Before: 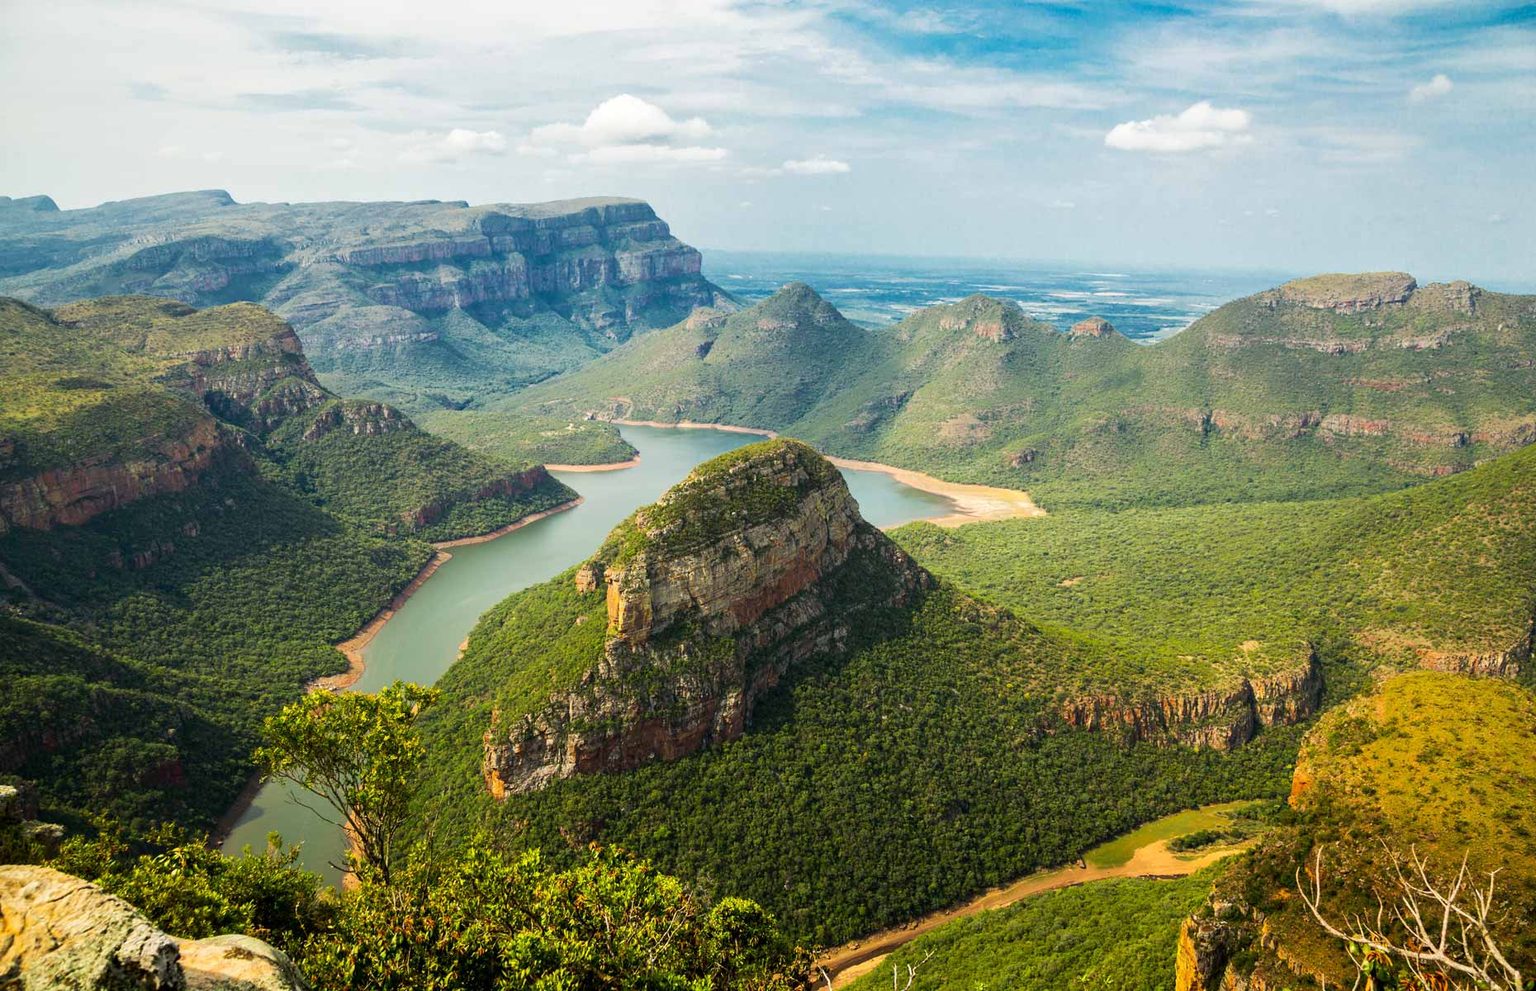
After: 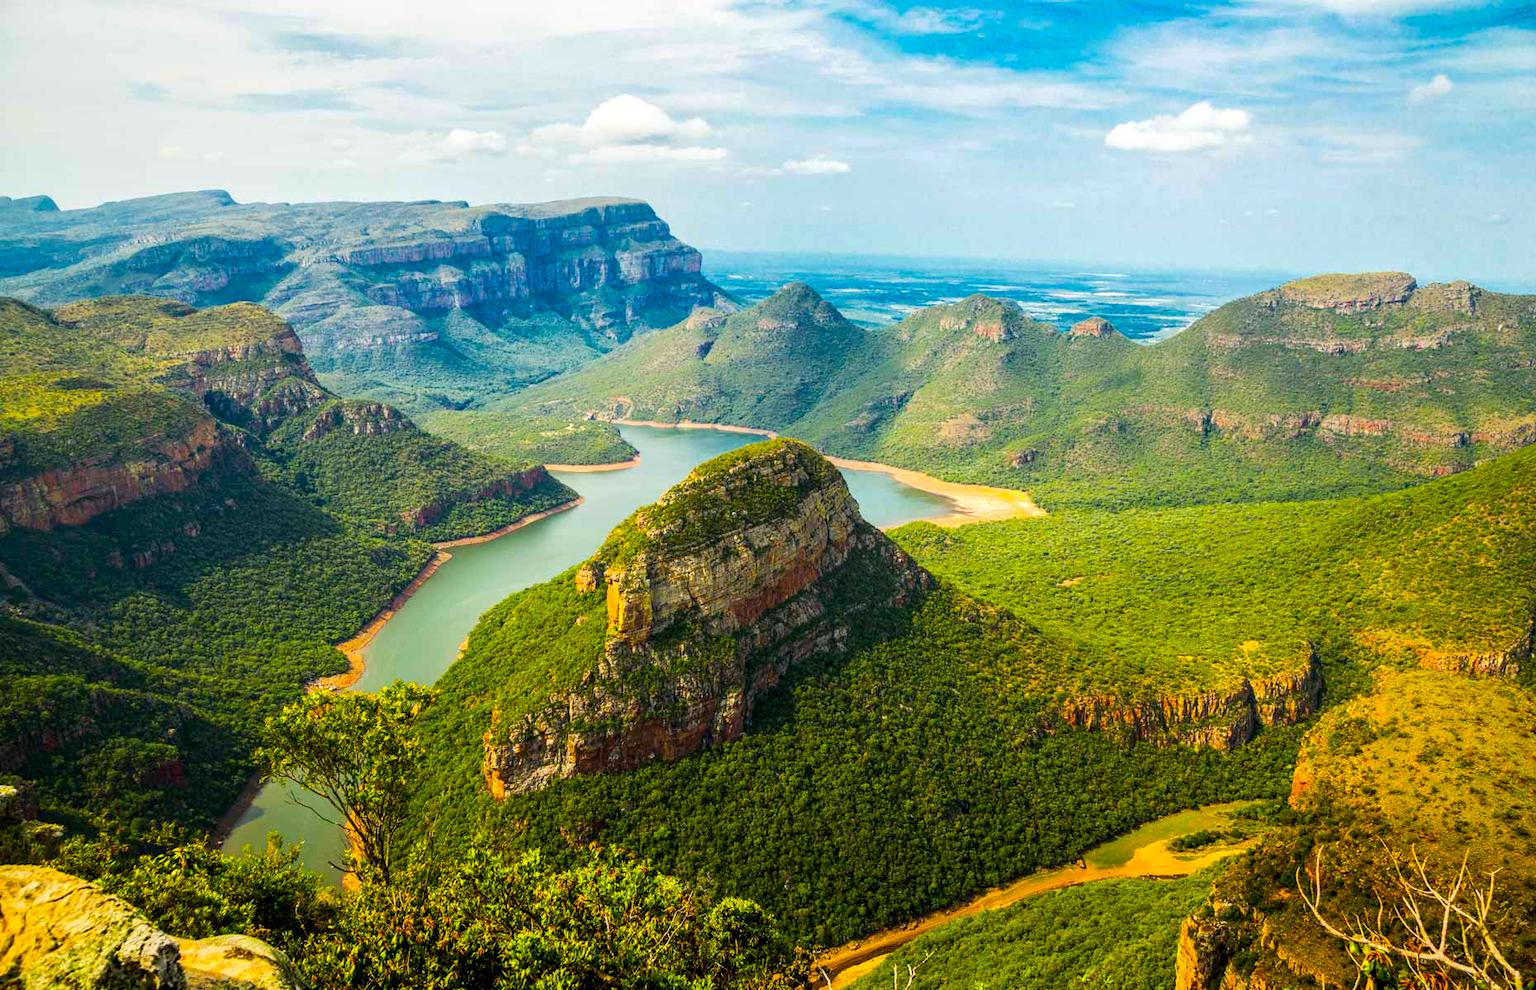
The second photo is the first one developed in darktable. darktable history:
local contrast: on, module defaults
color balance rgb: linear chroma grading › global chroma 15%, perceptual saturation grading › global saturation 30%
contrast brightness saturation: contrast 0.1, brightness 0.03, saturation 0.09
